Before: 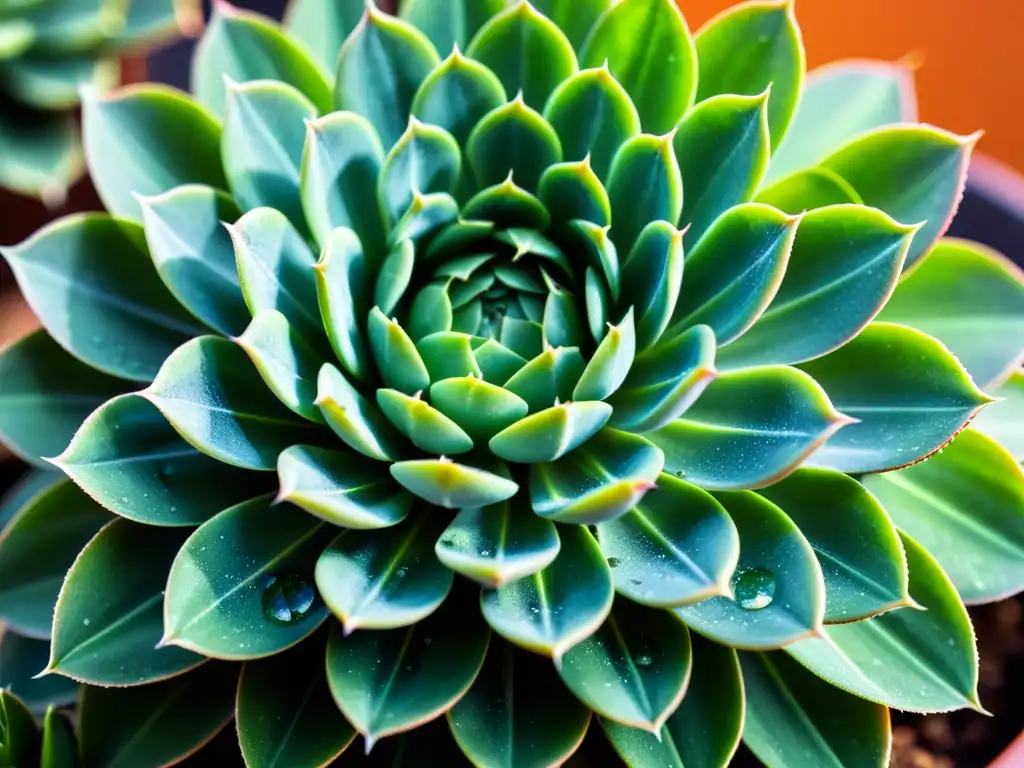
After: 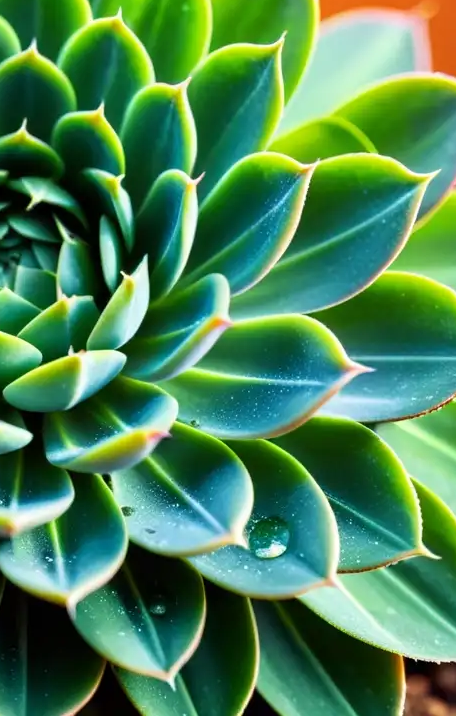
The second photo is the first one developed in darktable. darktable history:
crop: left 47.507%, top 6.693%, right 7.904%
